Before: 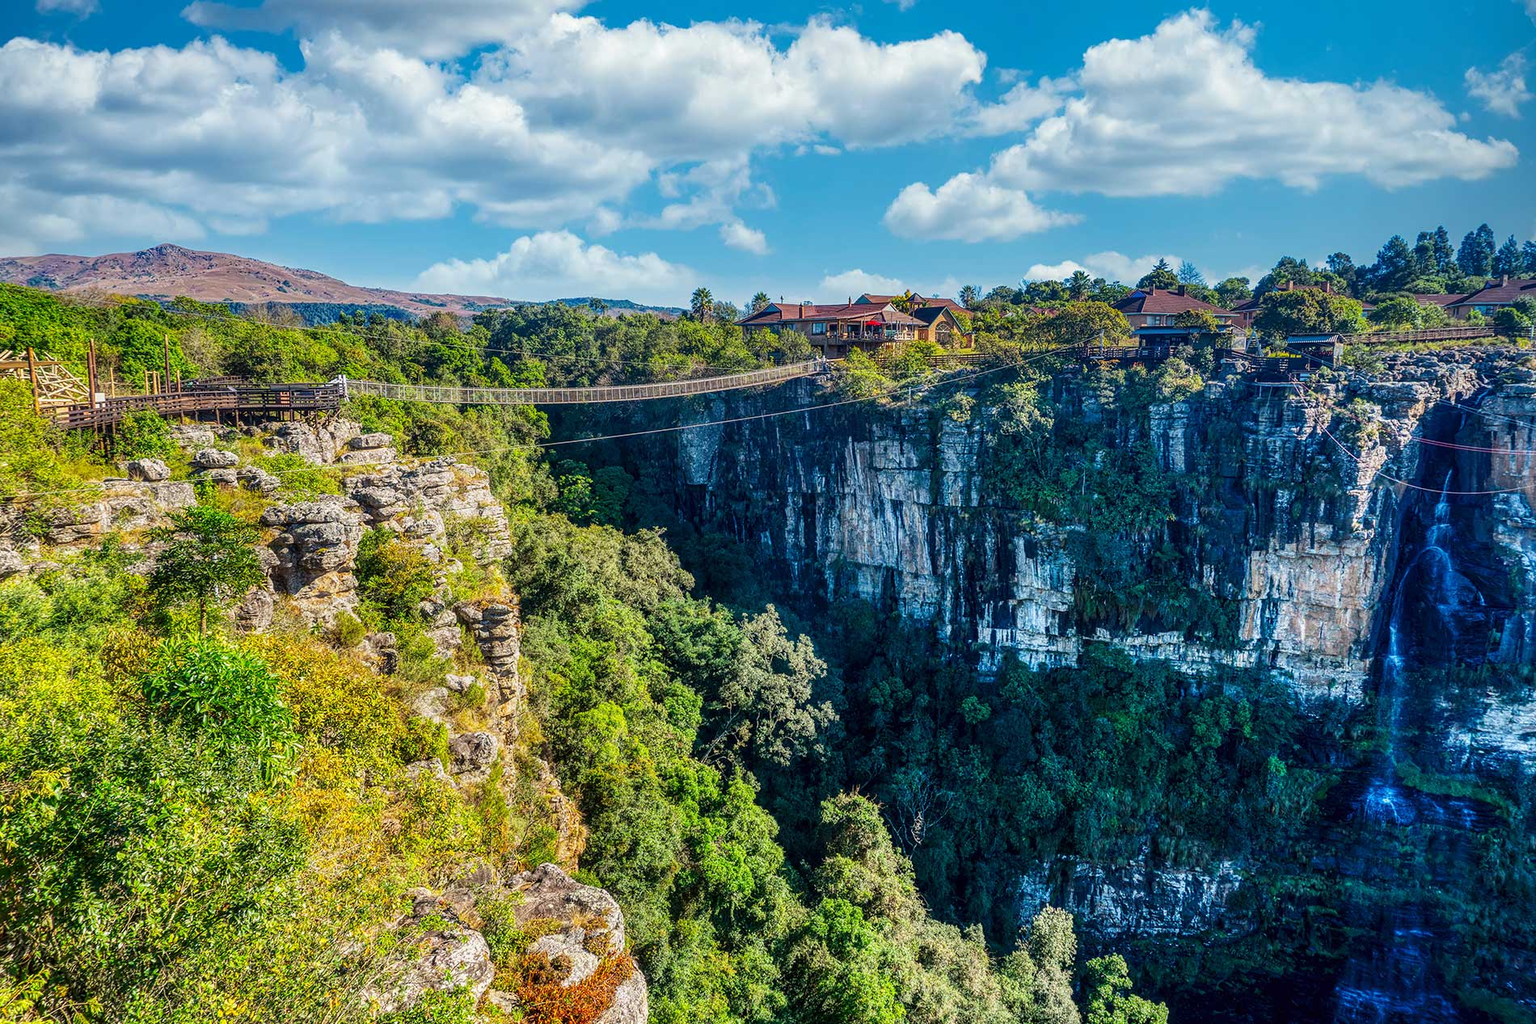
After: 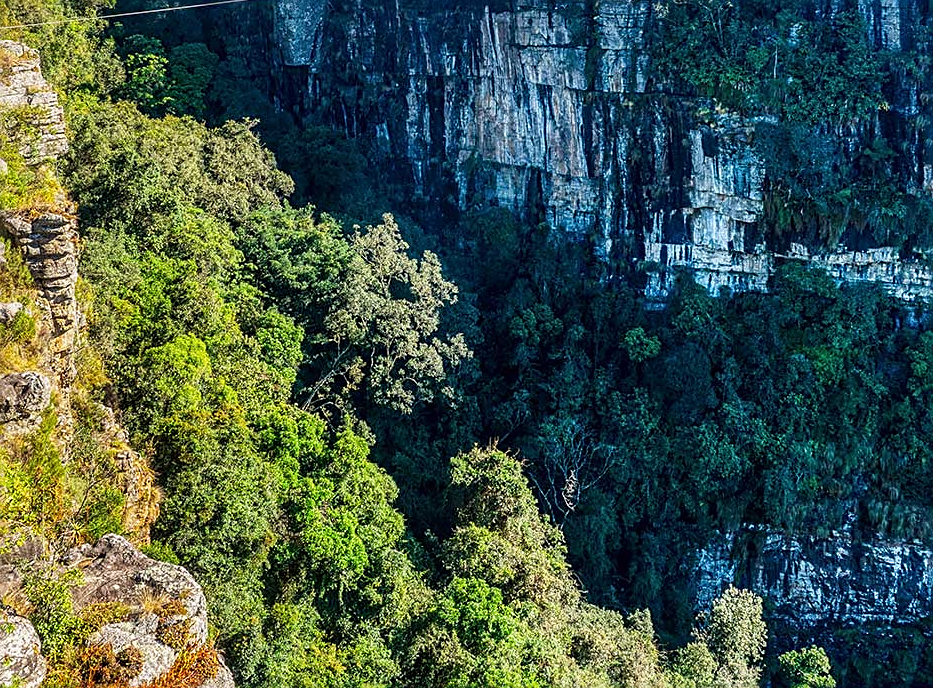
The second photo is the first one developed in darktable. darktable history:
crop: left 29.742%, top 42.18%, right 21.13%, bottom 3.486%
sharpen: on, module defaults
